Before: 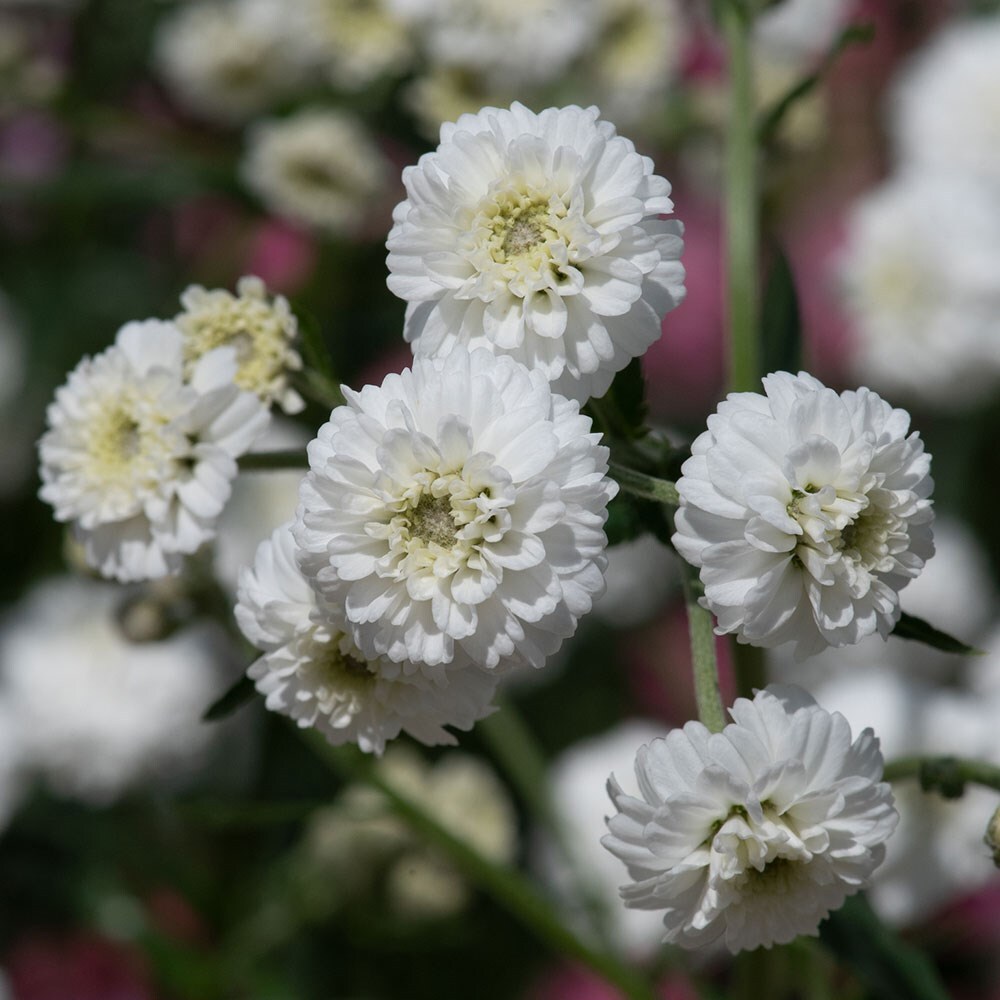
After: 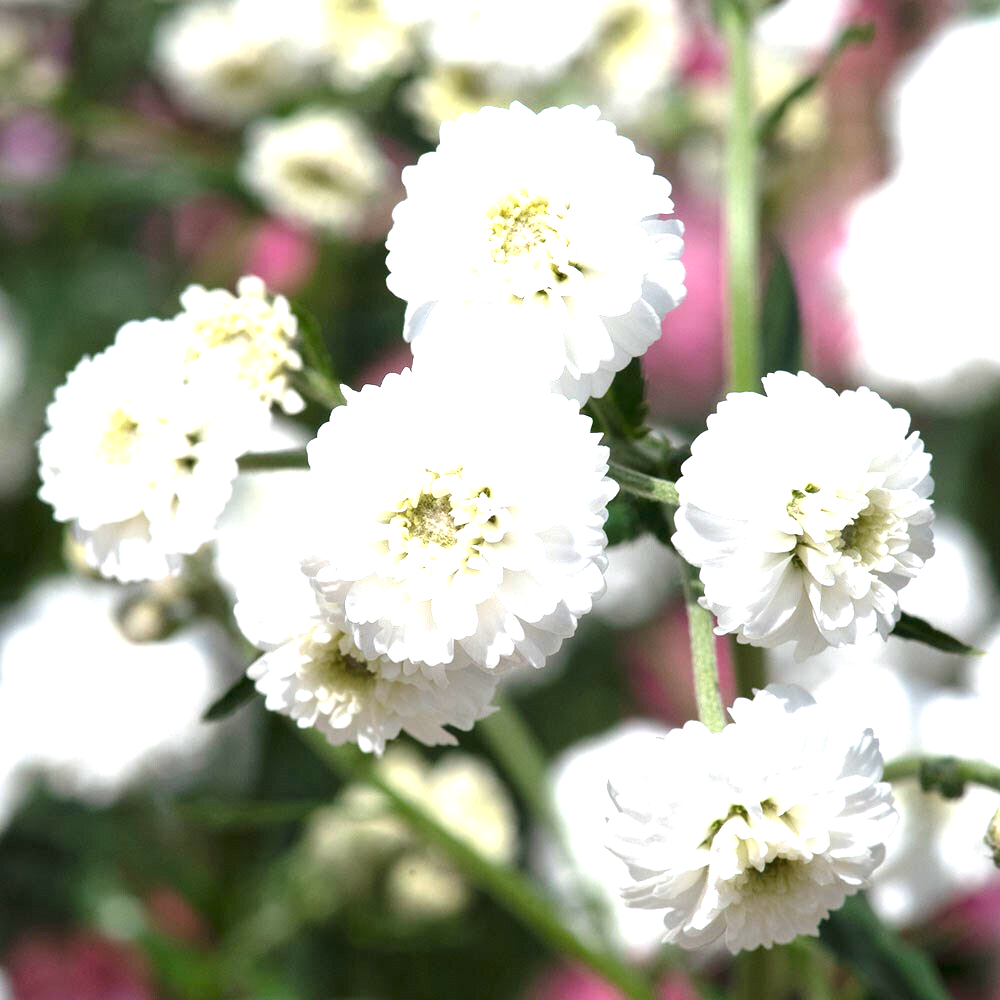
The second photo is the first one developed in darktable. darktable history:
exposure: exposure 2.002 EV, compensate highlight preservation false
